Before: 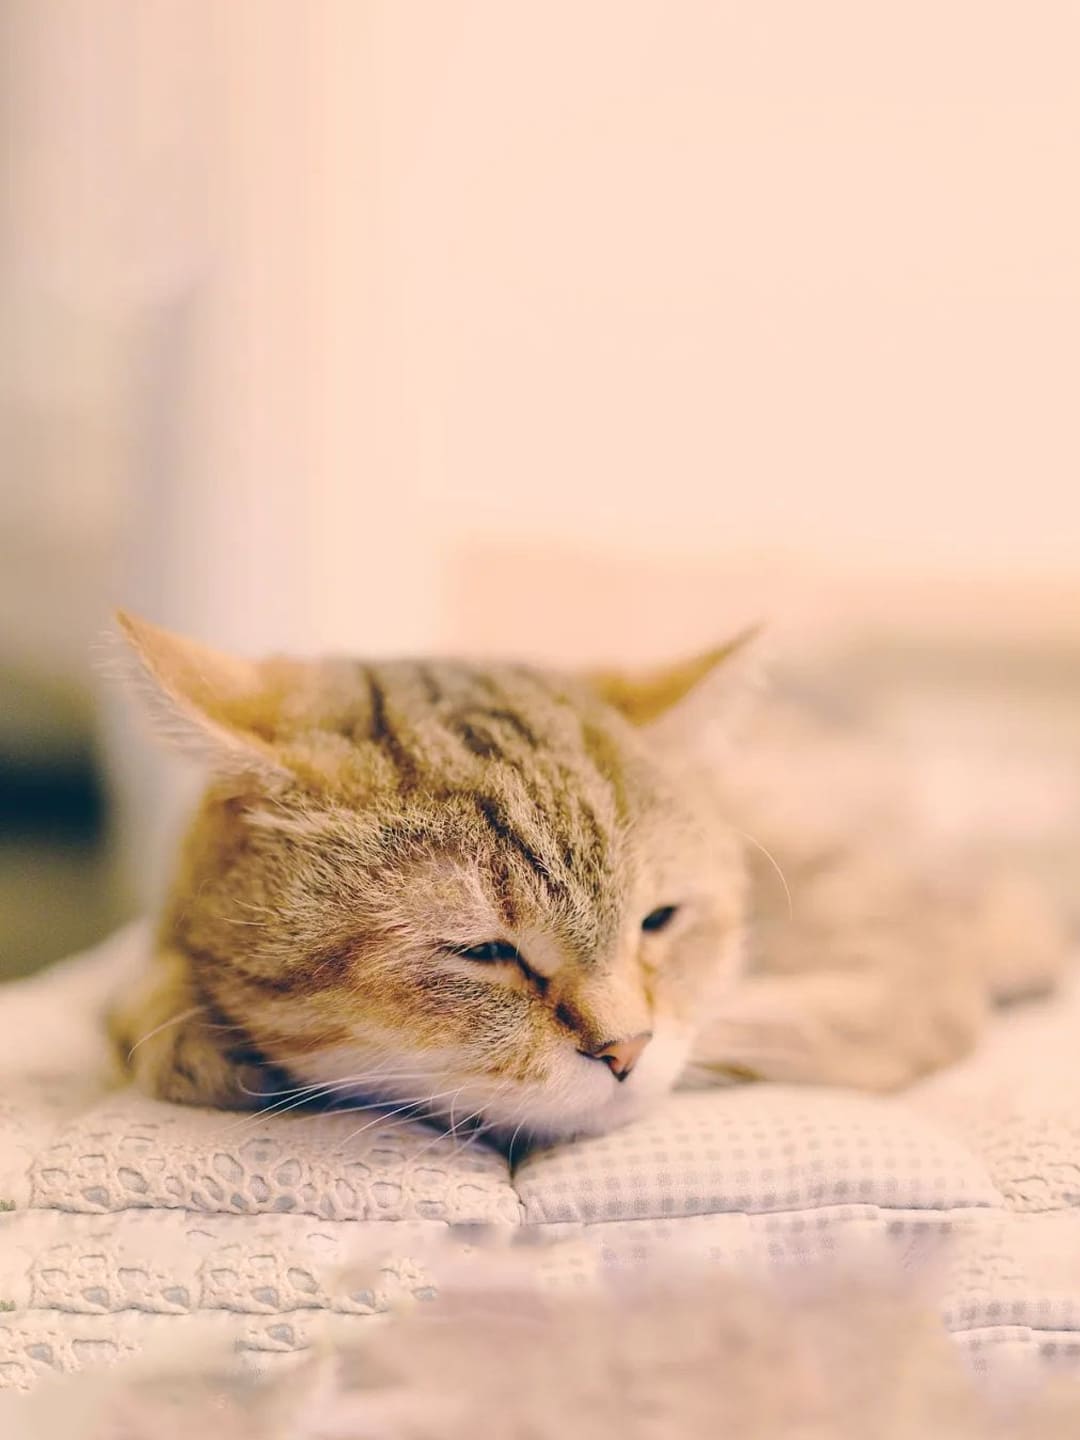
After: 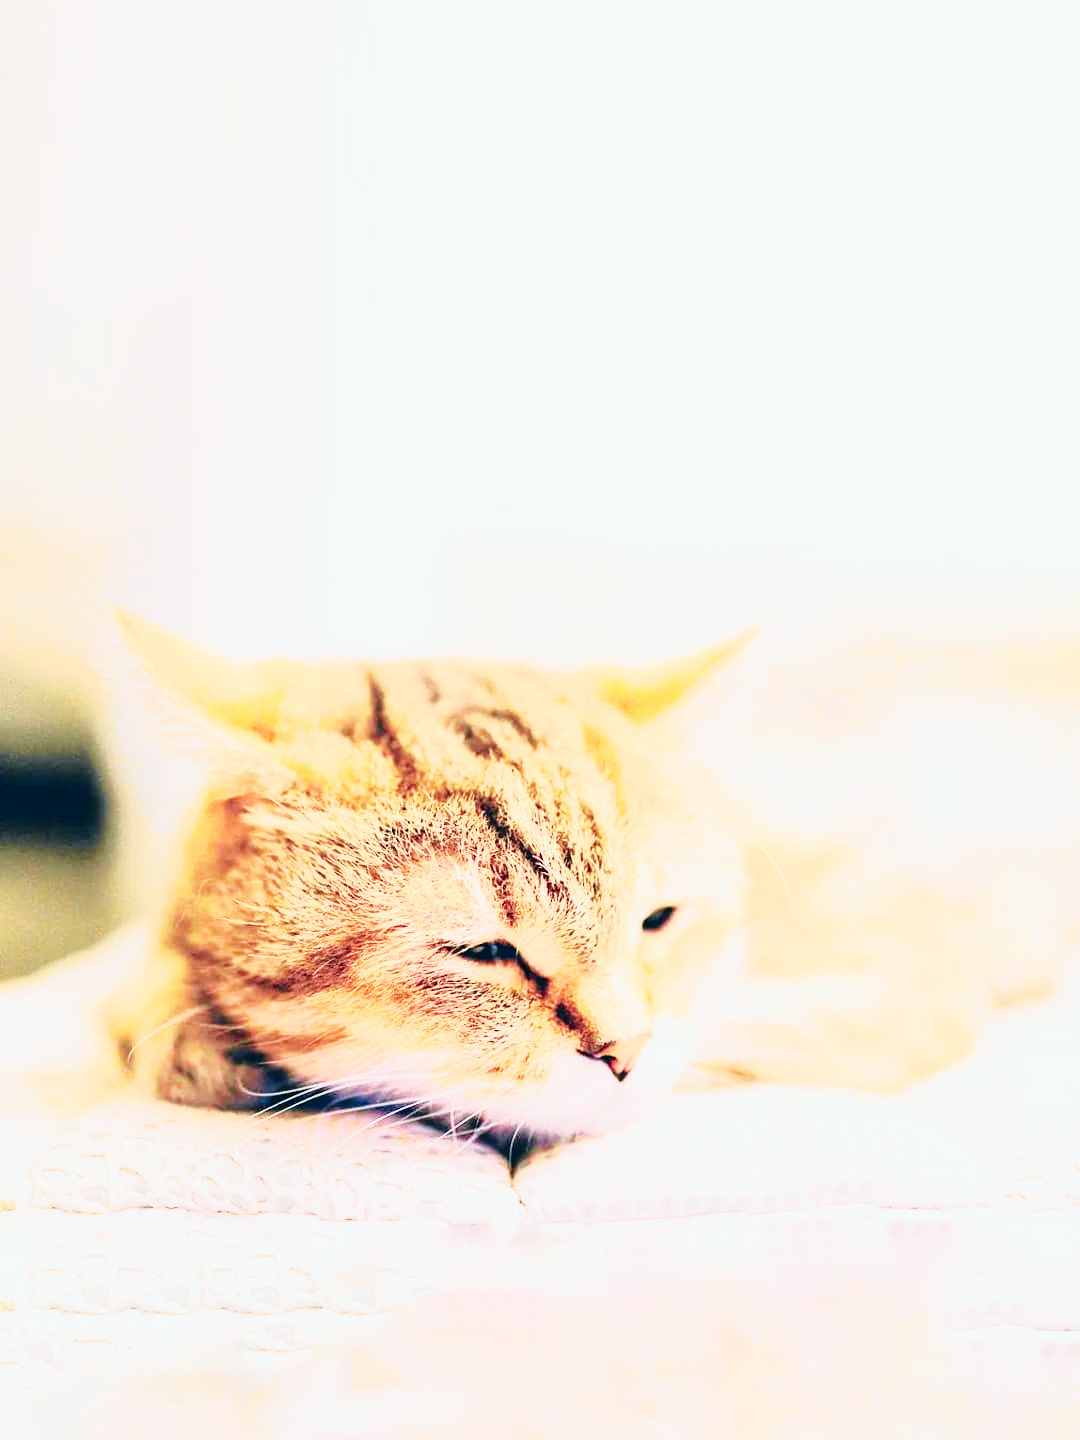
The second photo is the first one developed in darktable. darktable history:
tone curve: curves: ch0 [(0, 0) (0.105, 0.068) (0.195, 0.162) (0.283, 0.283) (0.384, 0.404) (0.485, 0.531) (0.638, 0.681) (0.795, 0.879) (1, 0.977)]; ch1 [(0, 0) (0.161, 0.092) (0.35, 0.33) (0.379, 0.401) (0.456, 0.469) (0.504, 0.498) (0.53, 0.532) (0.58, 0.619) (0.635, 0.671) (1, 1)]; ch2 [(0, 0) (0.371, 0.362) (0.437, 0.437) (0.483, 0.484) (0.53, 0.515) (0.56, 0.58) (0.622, 0.606) (1, 1)], color space Lab, independent channels, preserve colors none
base curve: curves: ch0 [(0, 0.003) (0.001, 0.002) (0.006, 0.004) (0.02, 0.022) (0.048, 0.086) (0.094, 0.234) (0.162, 0.431) (0.258, 0.629) (0.385, 0.8) (0.548, 0.918) (0.751, 0.988) (1, 1)], preserve colors none
